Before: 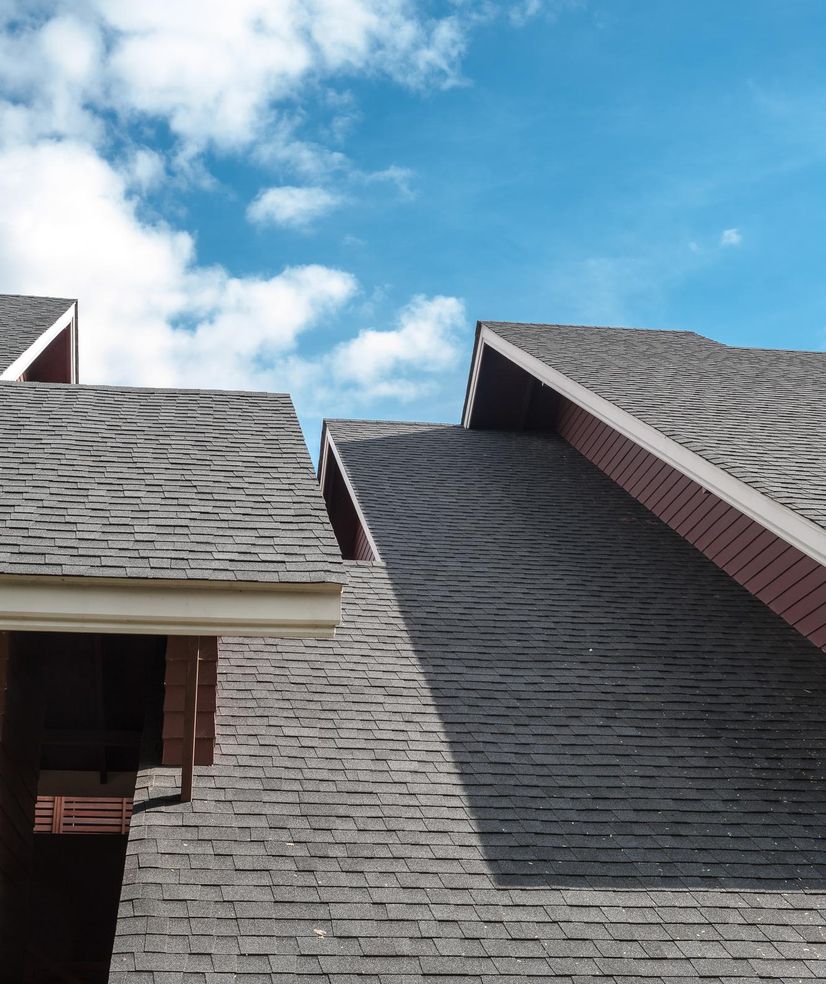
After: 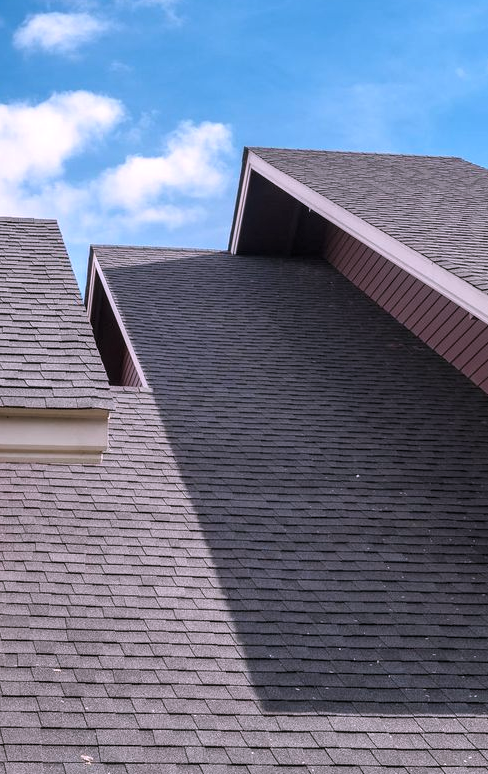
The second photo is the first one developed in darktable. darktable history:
levels: levels [0.026, 0.507, 0.987]
crop and rotate: left 28.256%, top 17.734%, right 12.656%, bottom 3.573%
white balance: red 1.066, blue 1.119
